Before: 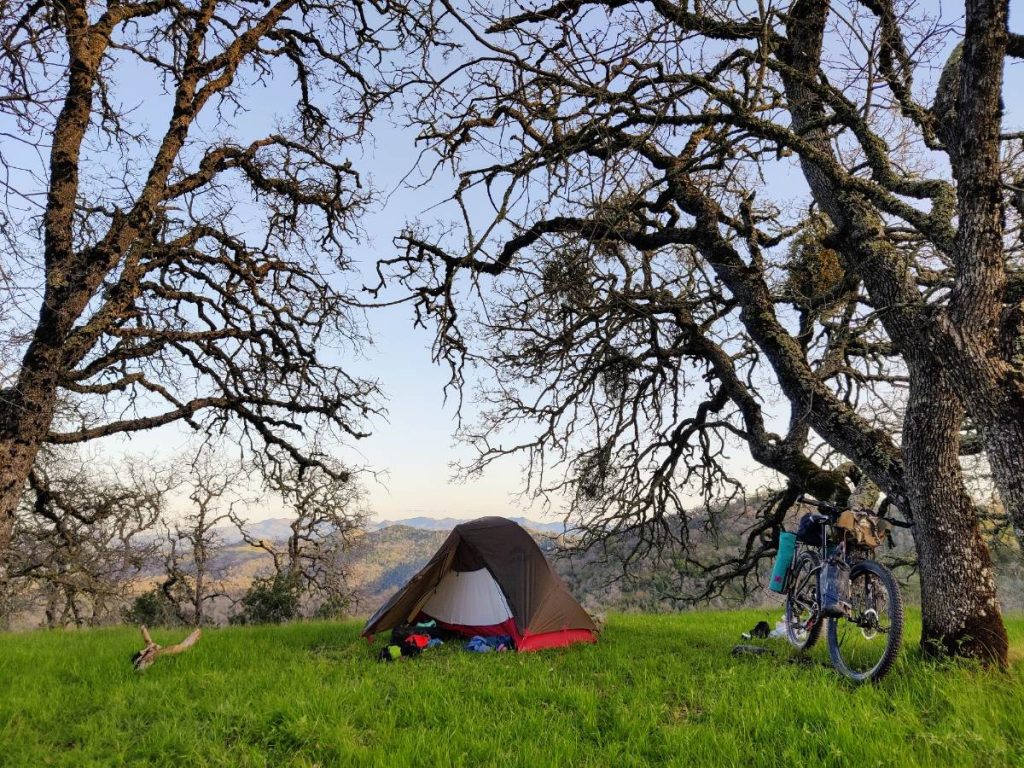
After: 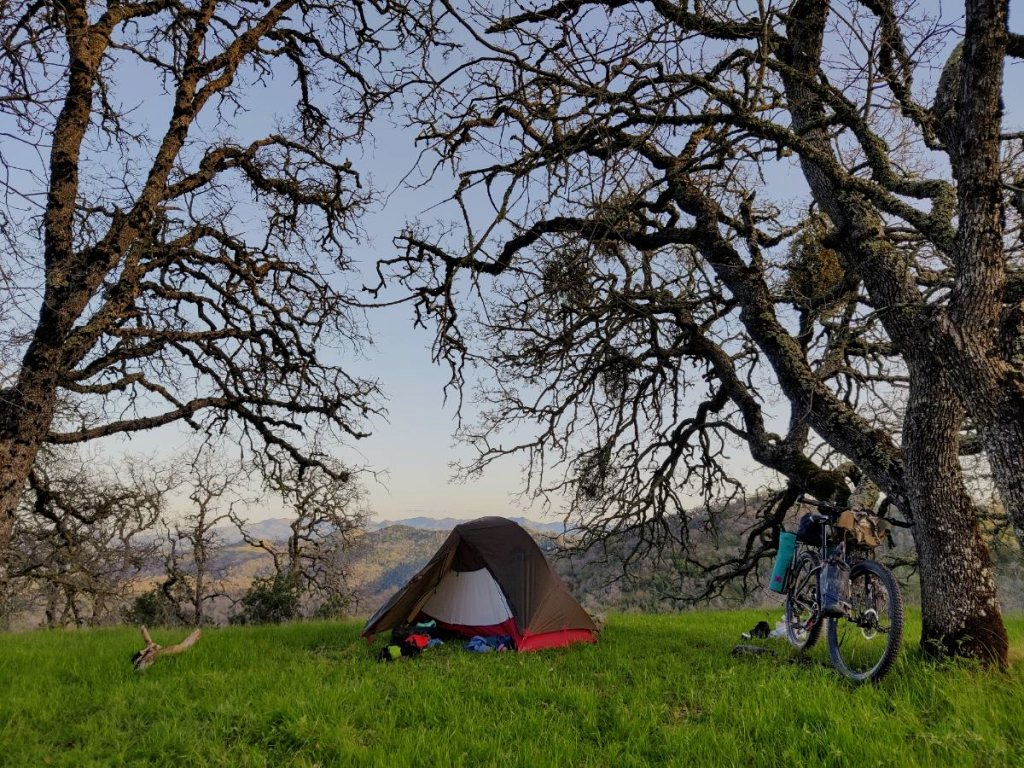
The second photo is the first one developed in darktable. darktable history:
exposure: exposure -0.591 EV, compensate exposure bias true, compensate highlight preservation false
contrast equalizer: y [[0.502, 0.505, 0.512, 0.529, 0.564, 0.588], [0.5 ×6], [0.502, 0.505, 0.512, 0.529, 0.564, 0.588], [0, 0.001, 0.001, 0.004, 0.008, 0.011], [0, 0.001, 0.001, 0.004, 0.008, 0.011]], mix 0.3
